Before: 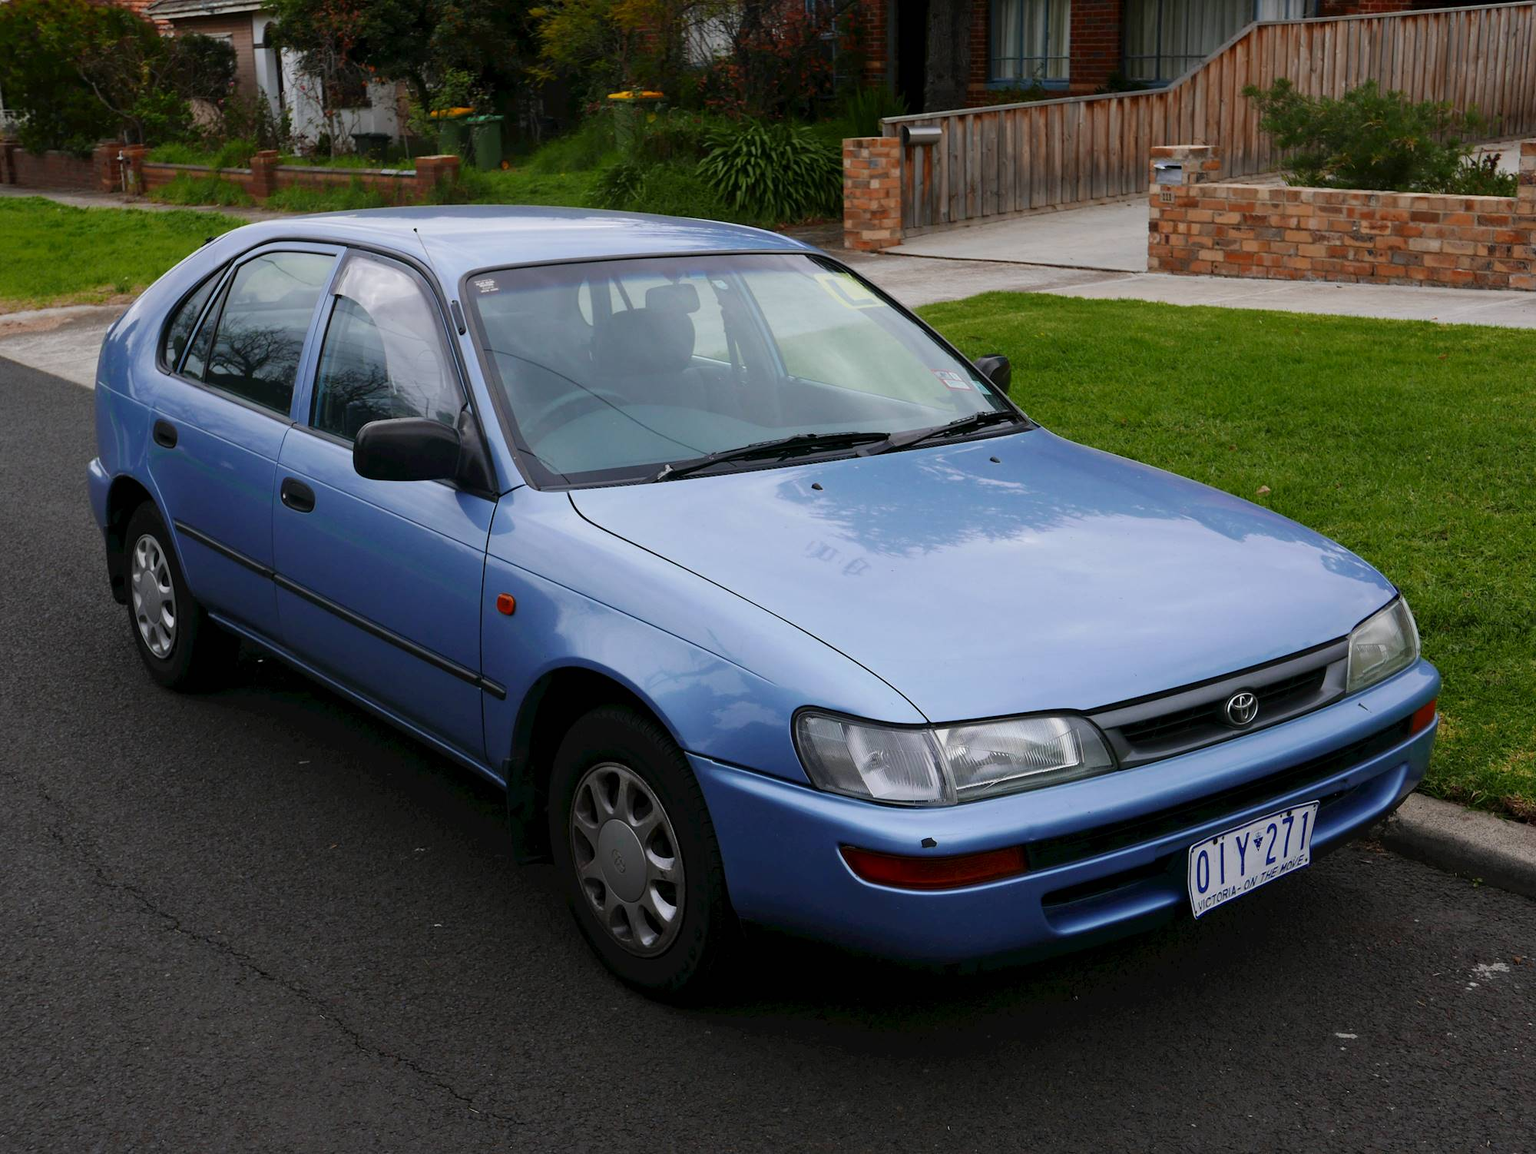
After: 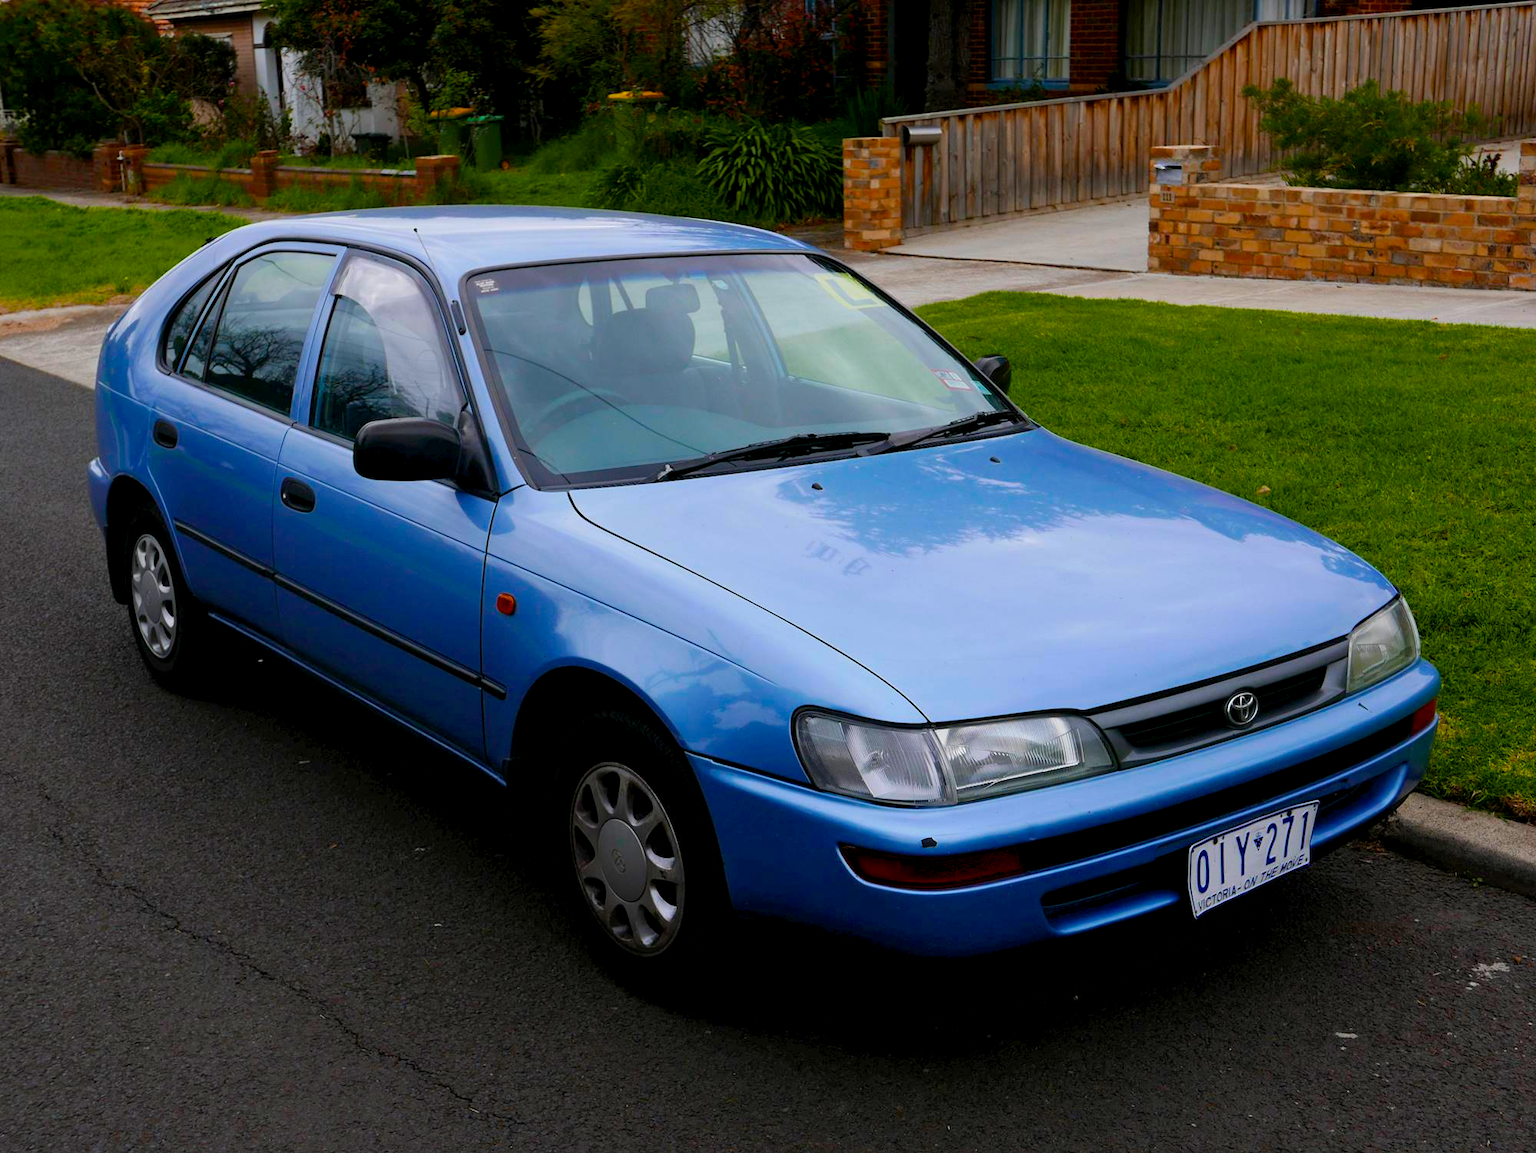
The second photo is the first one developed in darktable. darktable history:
color balance rgb: global offset › luminance -0.468%, linear chroma grading › global chroma 14.591%, perceptual saturation grading › global saturation 31.282%, global vibrance 20%
